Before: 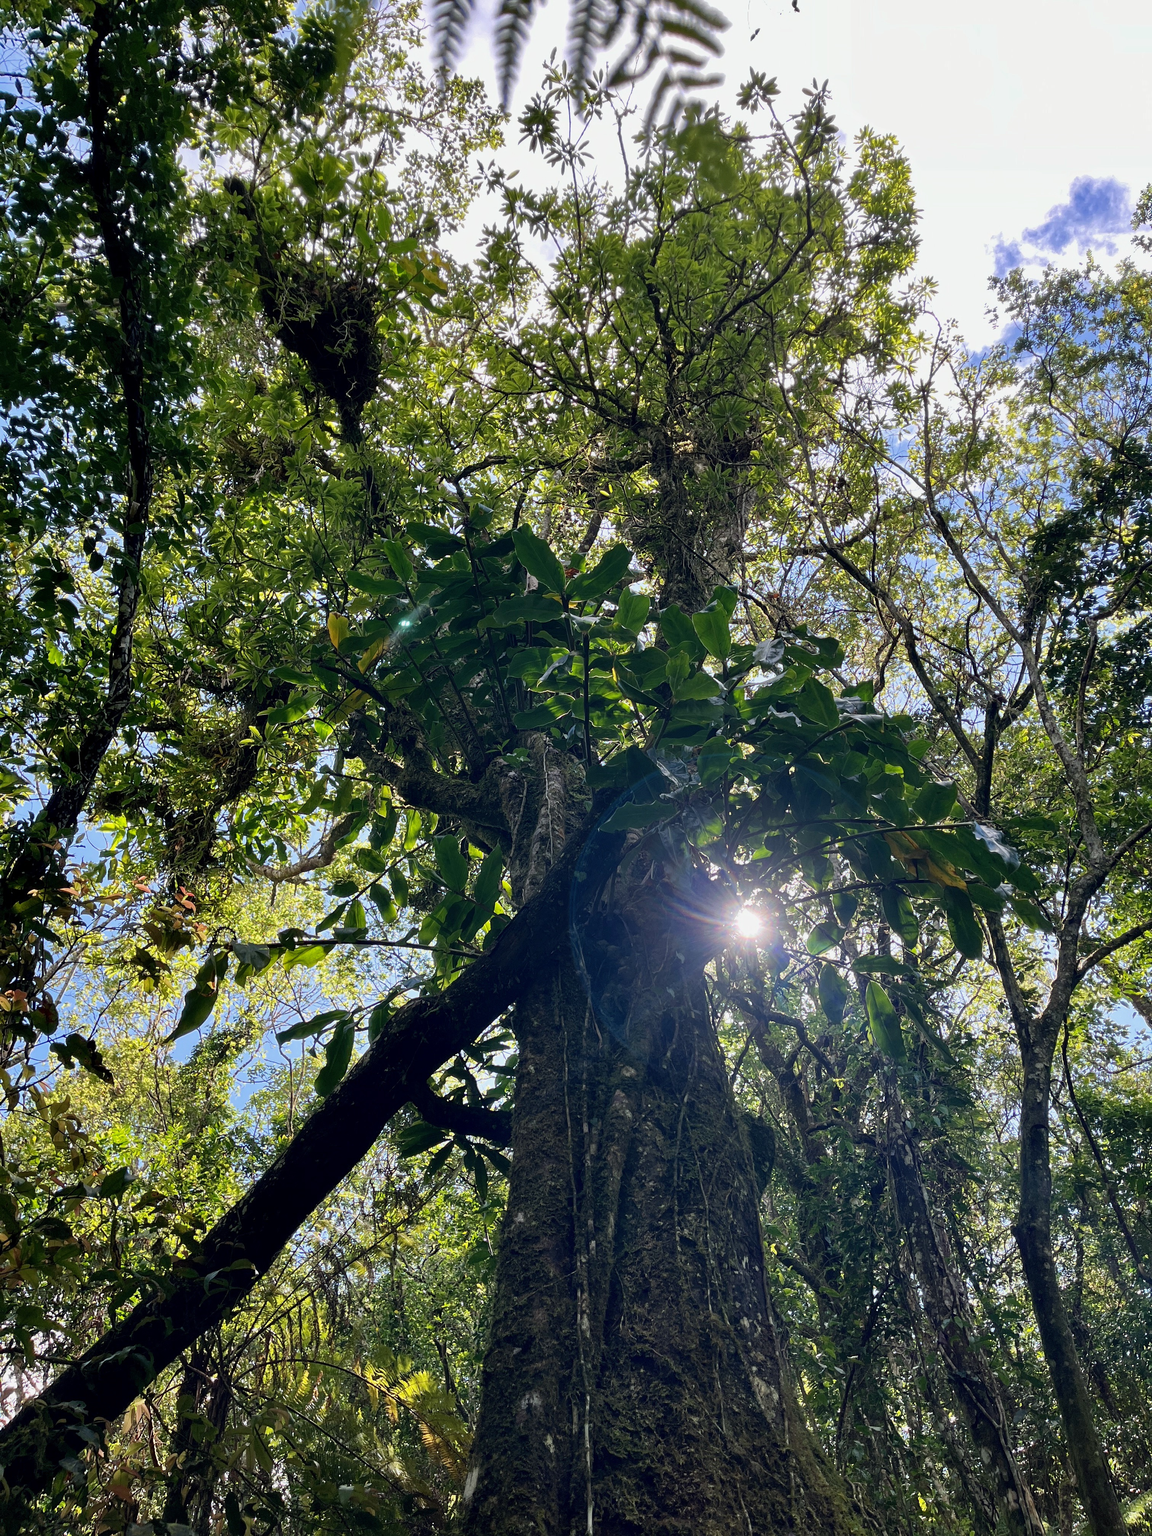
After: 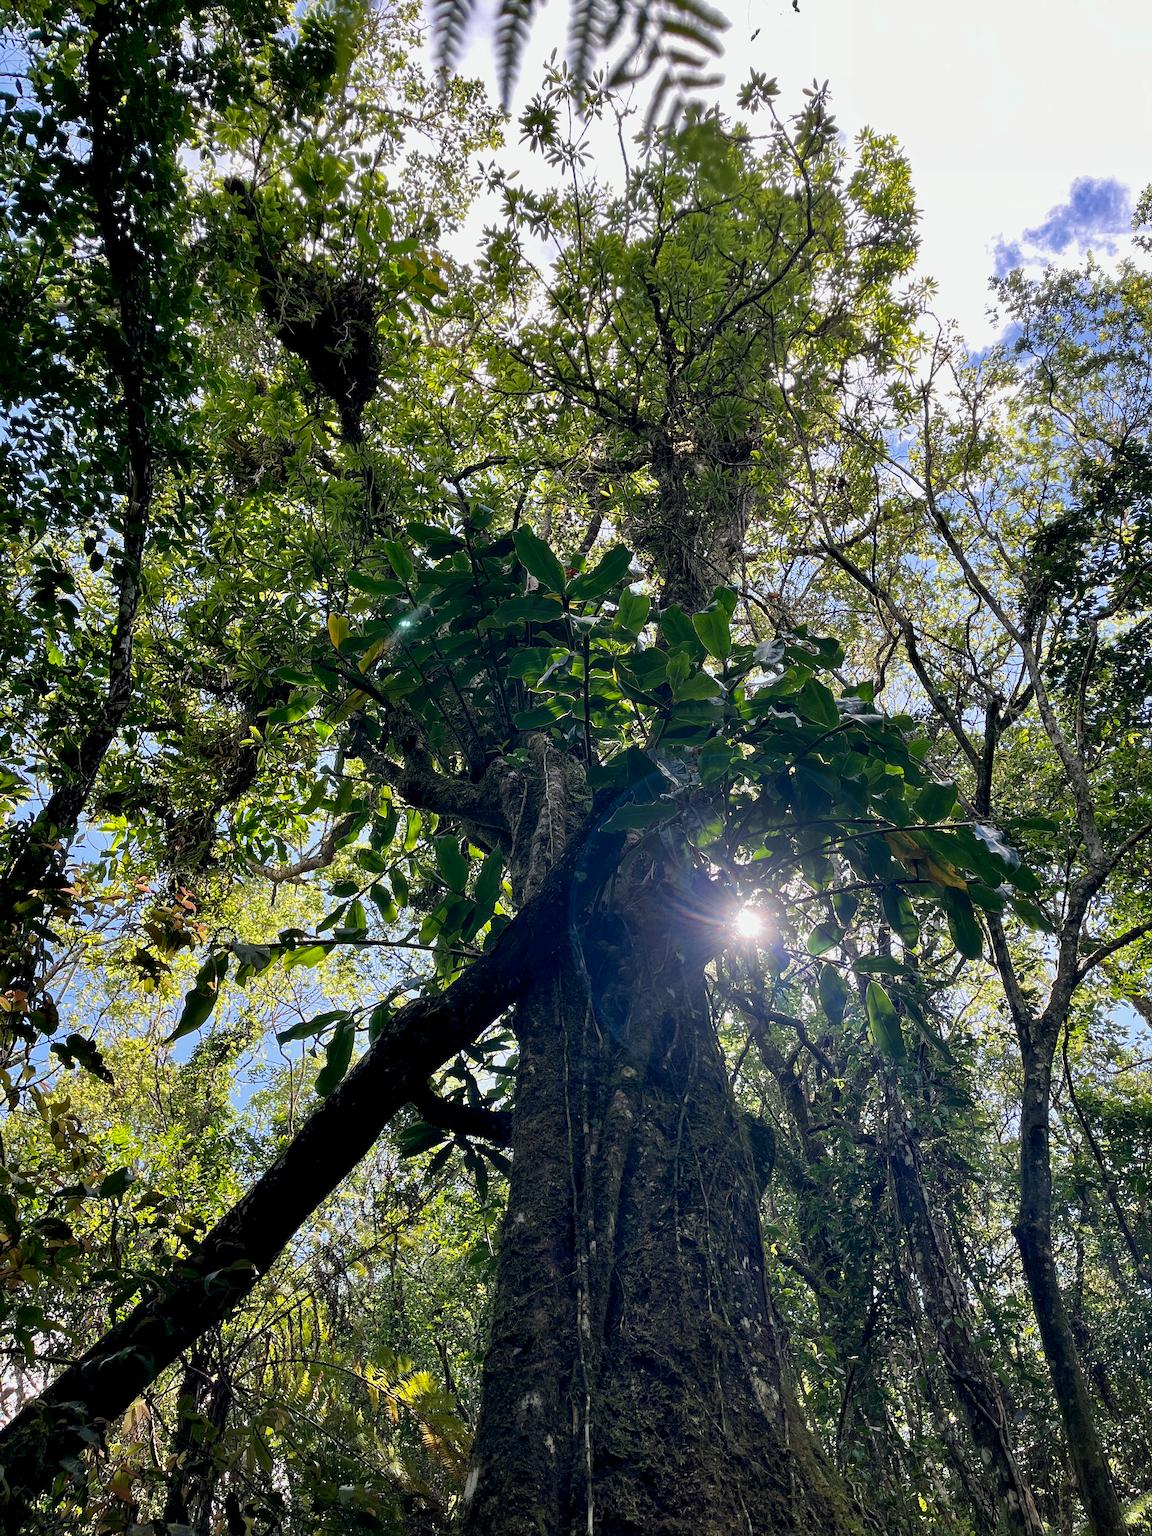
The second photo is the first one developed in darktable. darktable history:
sharpen: radius 1.247, amount 0.304, threshold 0.117
